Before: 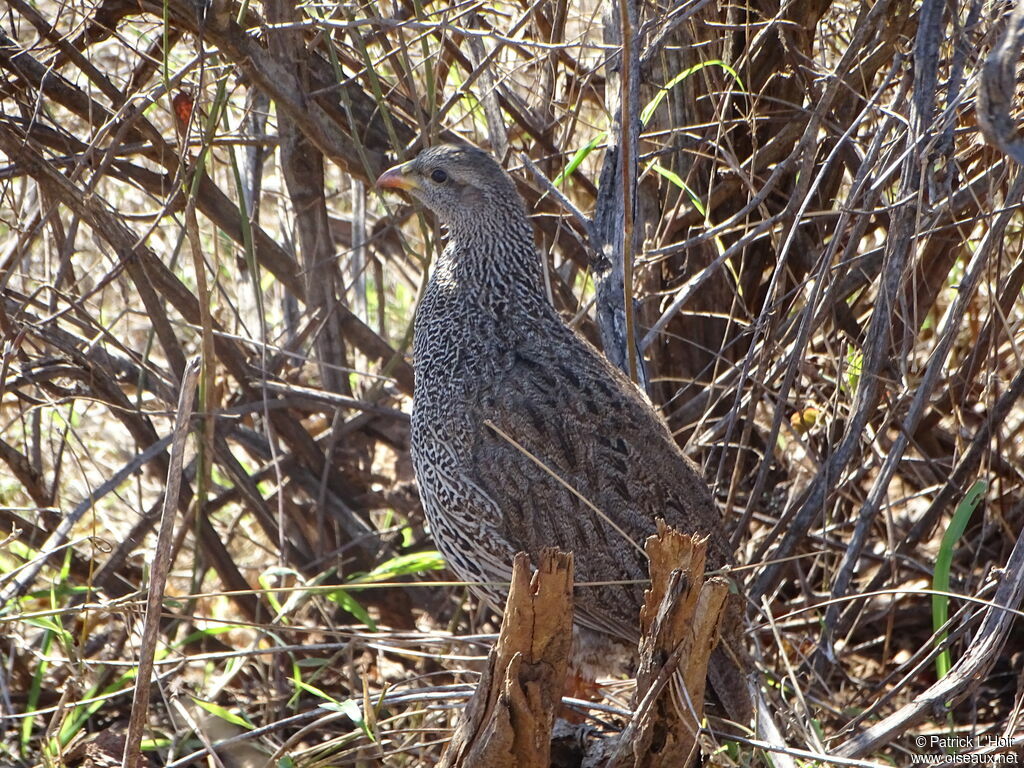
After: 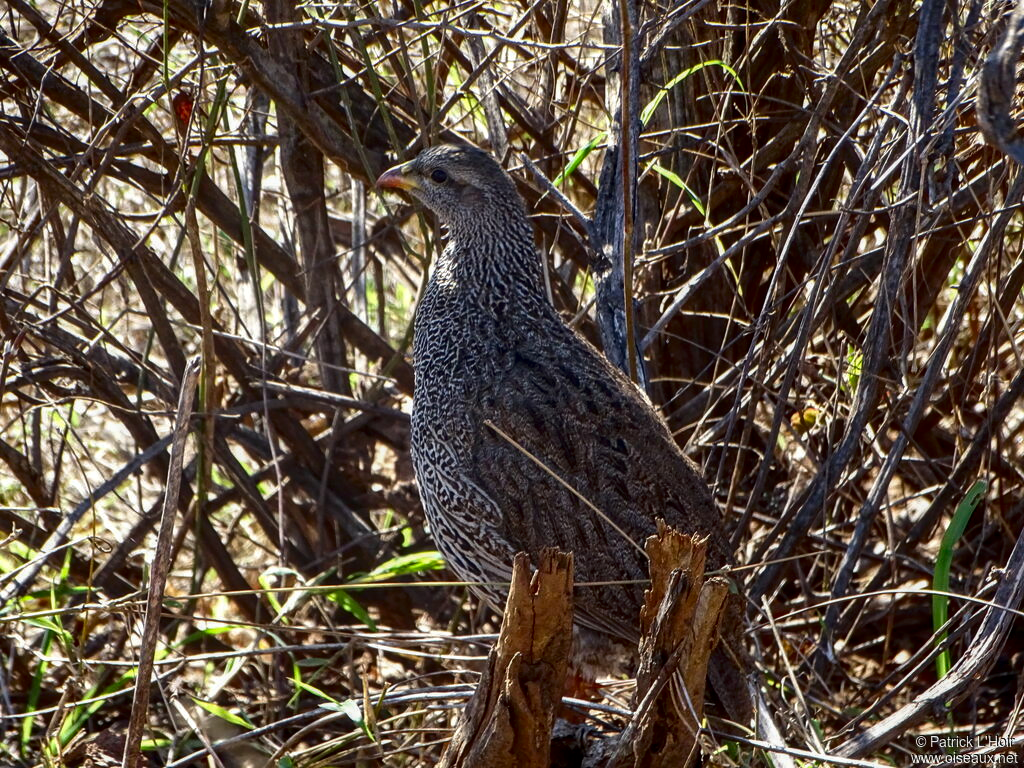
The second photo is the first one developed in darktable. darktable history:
contrast brightness saturation: contrast 0.1, brightness -0.26, saturation 0.14
local contrast: on, module defaults
